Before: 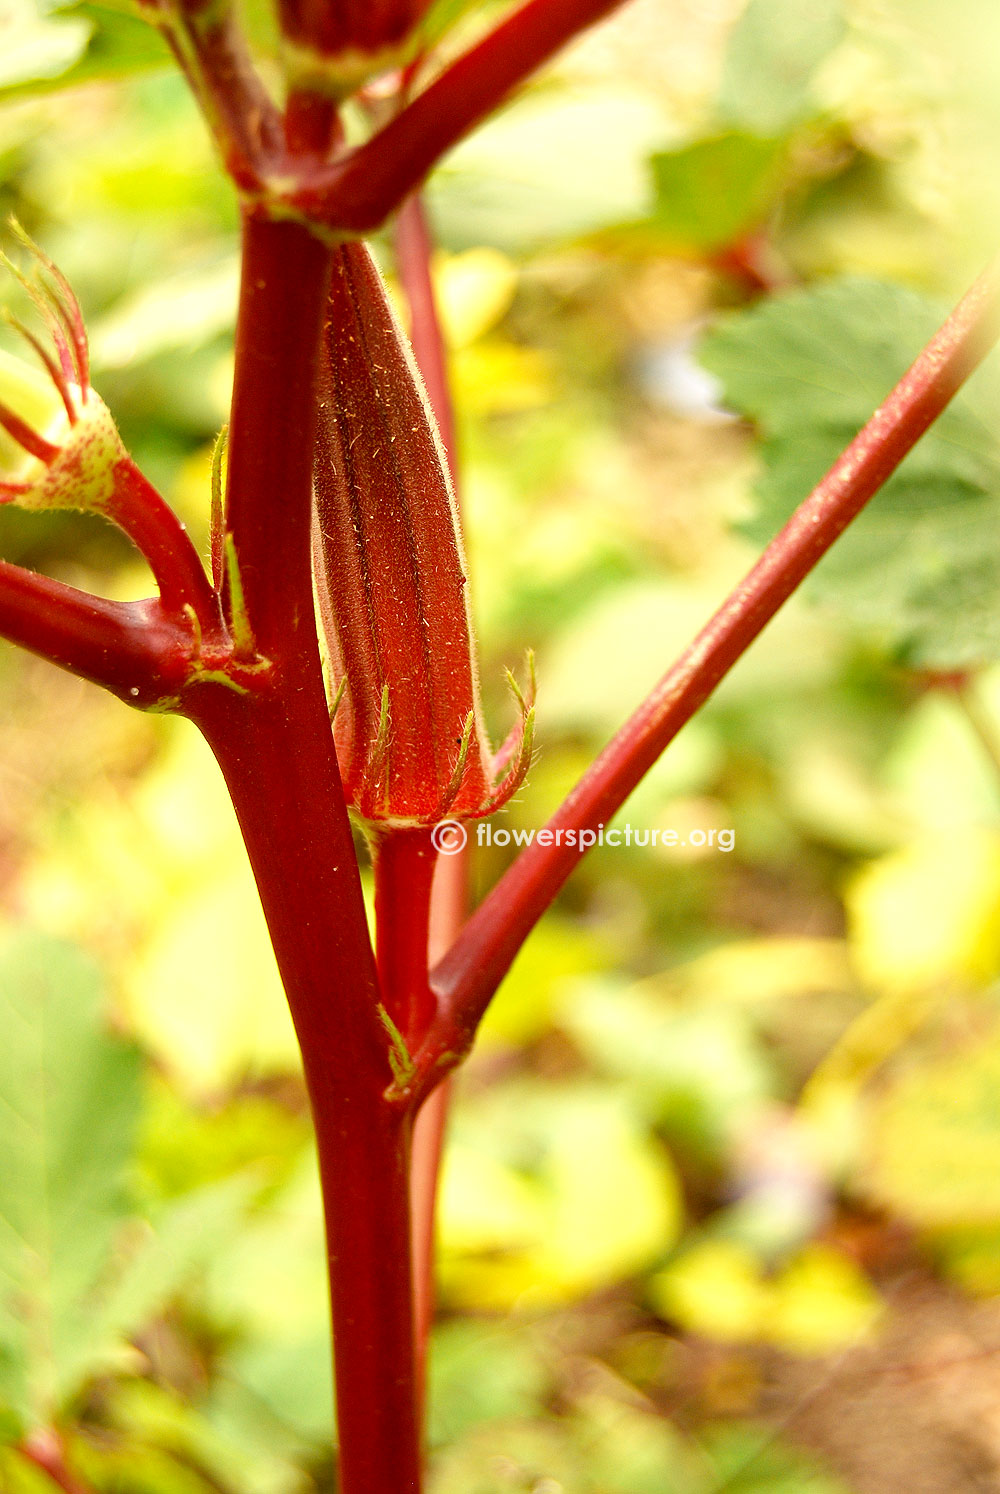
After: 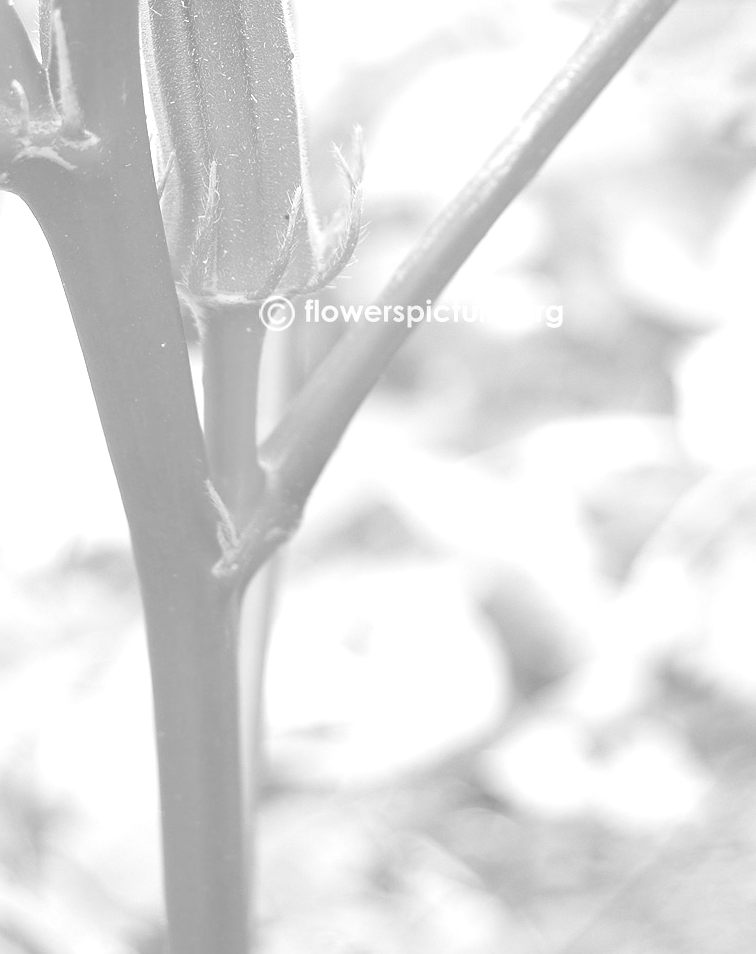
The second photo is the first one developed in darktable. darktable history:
crop and rotate: left 17.299%, top 35.115%, right 7.015%, bottom 1.024%
monochrome: a -35.87, b 49.73, size 1.7
white balance: red 0.967, blue 1.119, emerald 0.756
colorize: hue 43.2°, saturation 40%, version 1
exposure: compensate highlight preservation false
